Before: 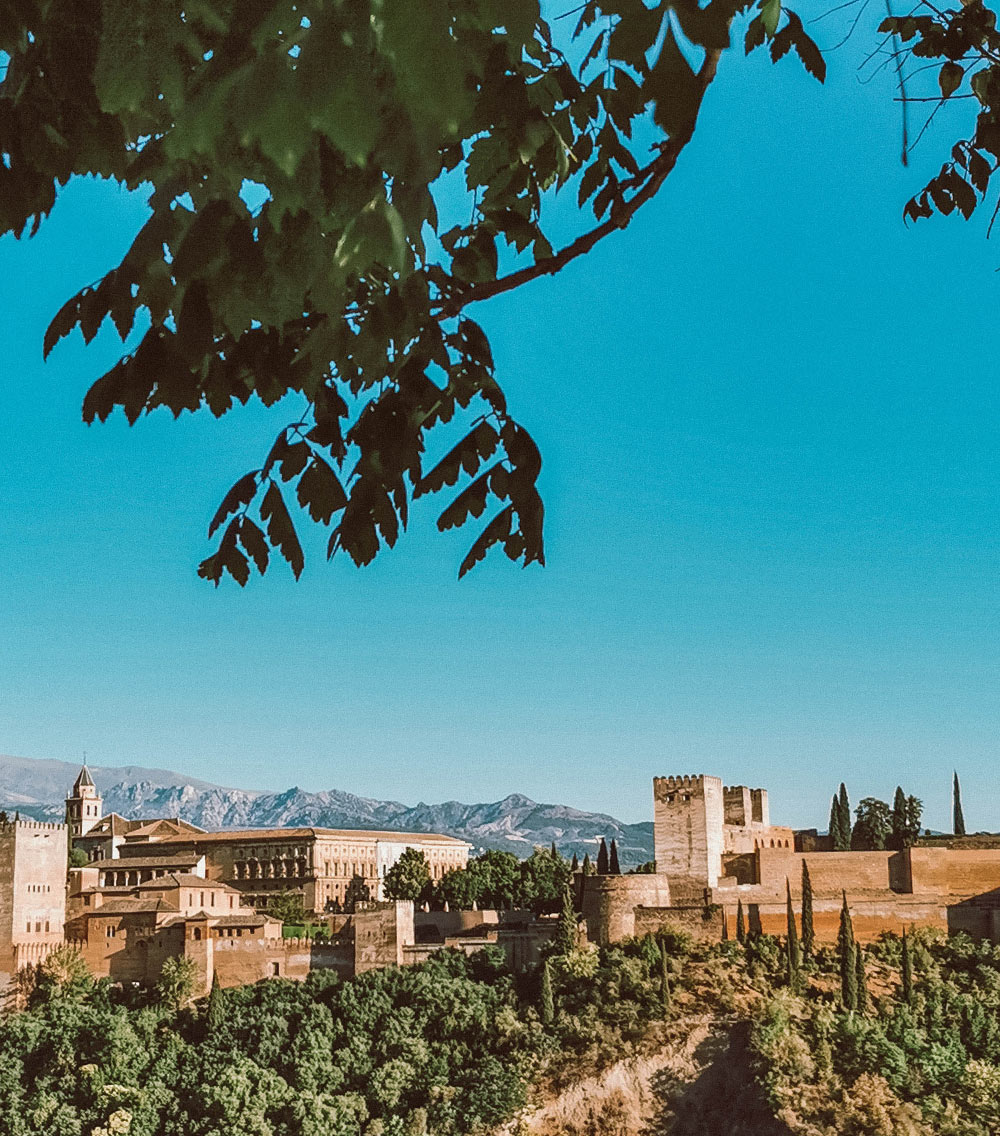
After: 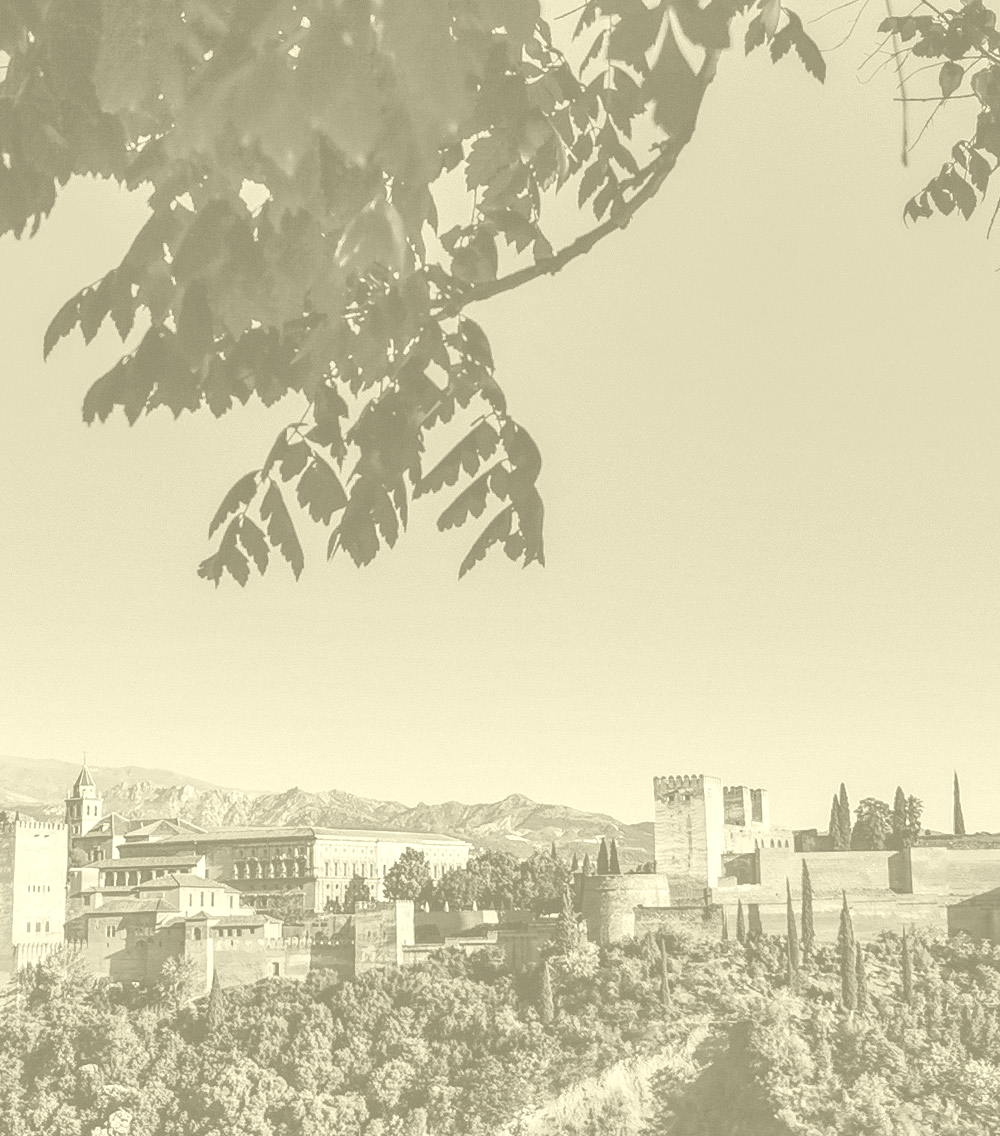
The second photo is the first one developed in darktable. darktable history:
colorize: hue 43.2°, saturation 40%, version 1
color balance: lift [1, 1, 0.999, 1.001], gamma [1, 1.003, 1.005, 0.995], gain [1, 0.992, 0.988, 1.012], contrast 5%, output saturation 110%
